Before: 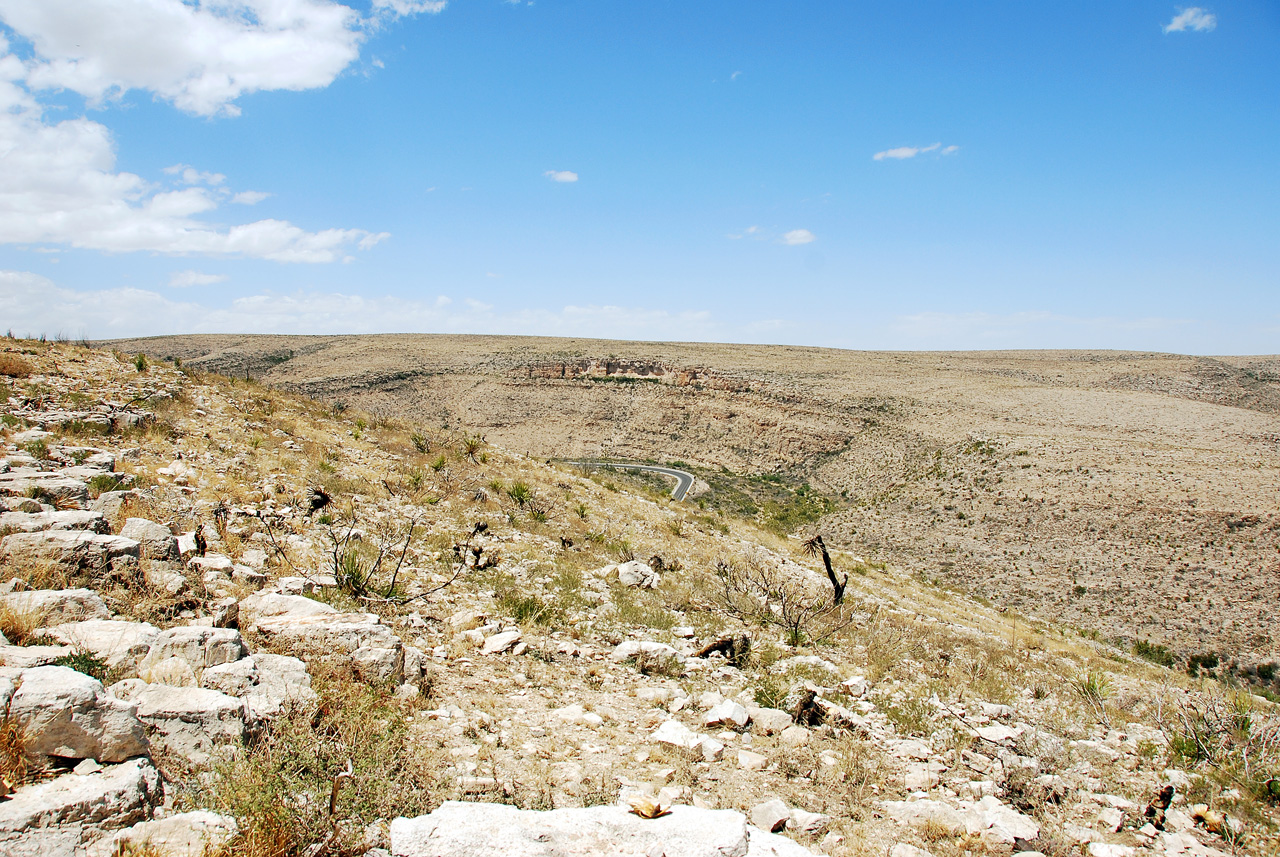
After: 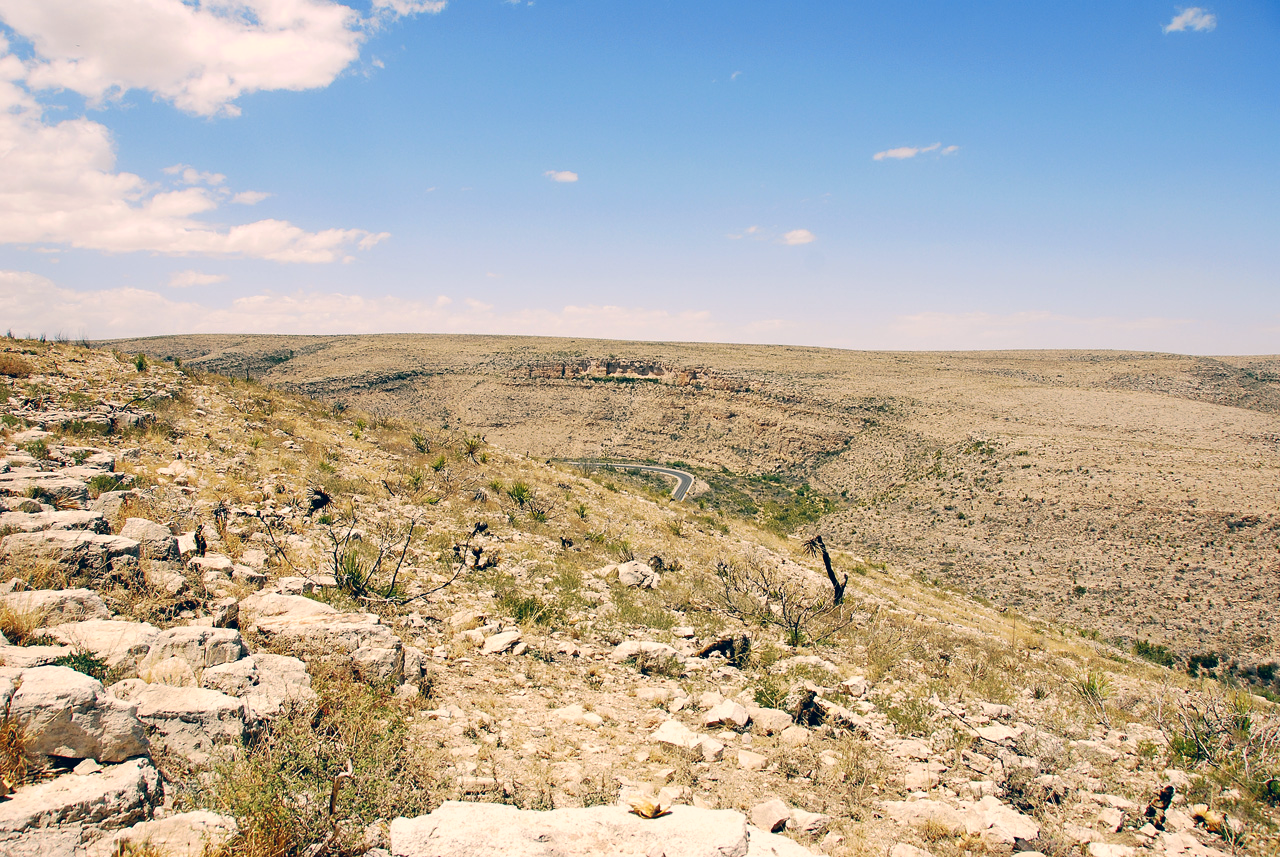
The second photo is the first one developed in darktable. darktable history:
color correction: highlights a* 10.35, highlights b* 14.77, shadows a* -10.09, shadows b* -14.84
